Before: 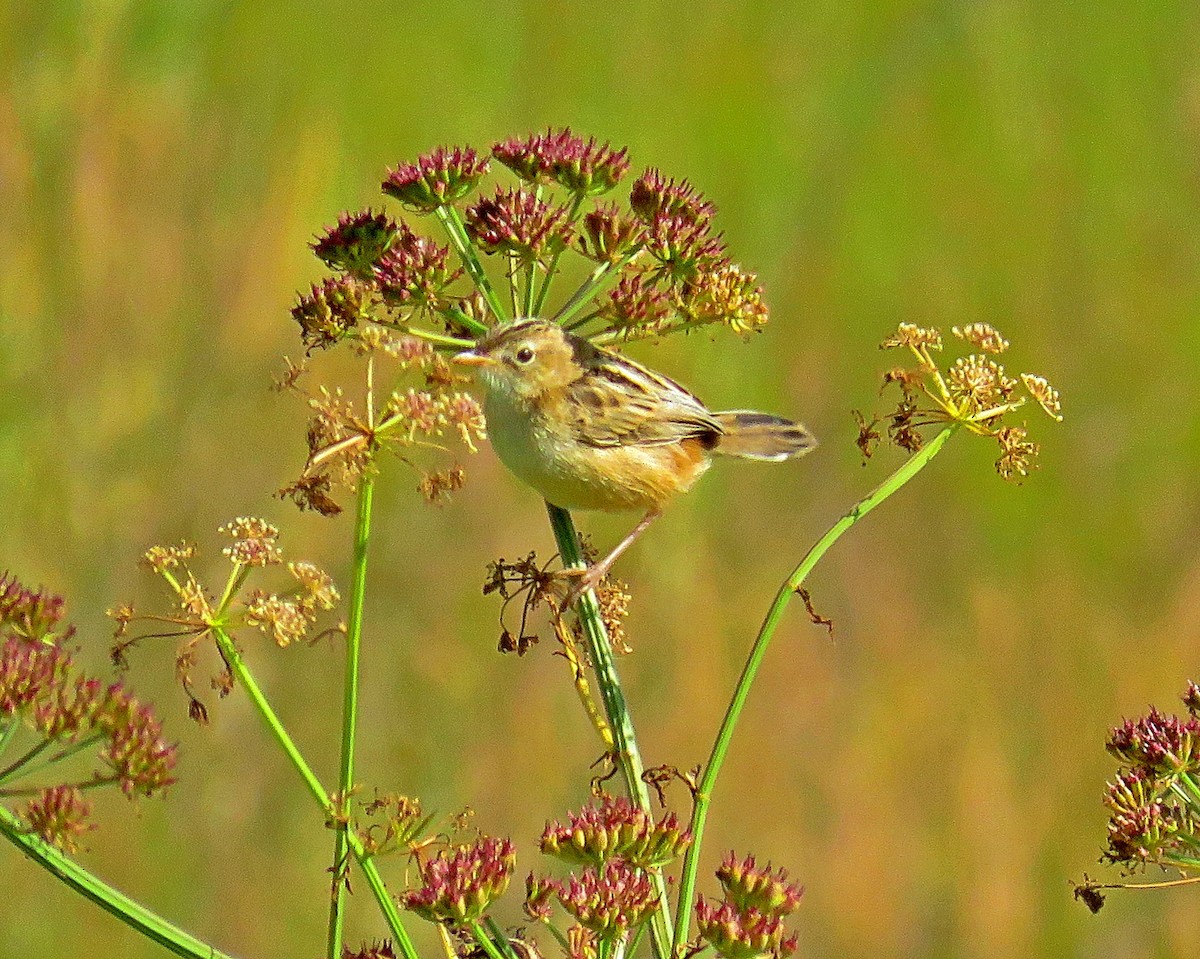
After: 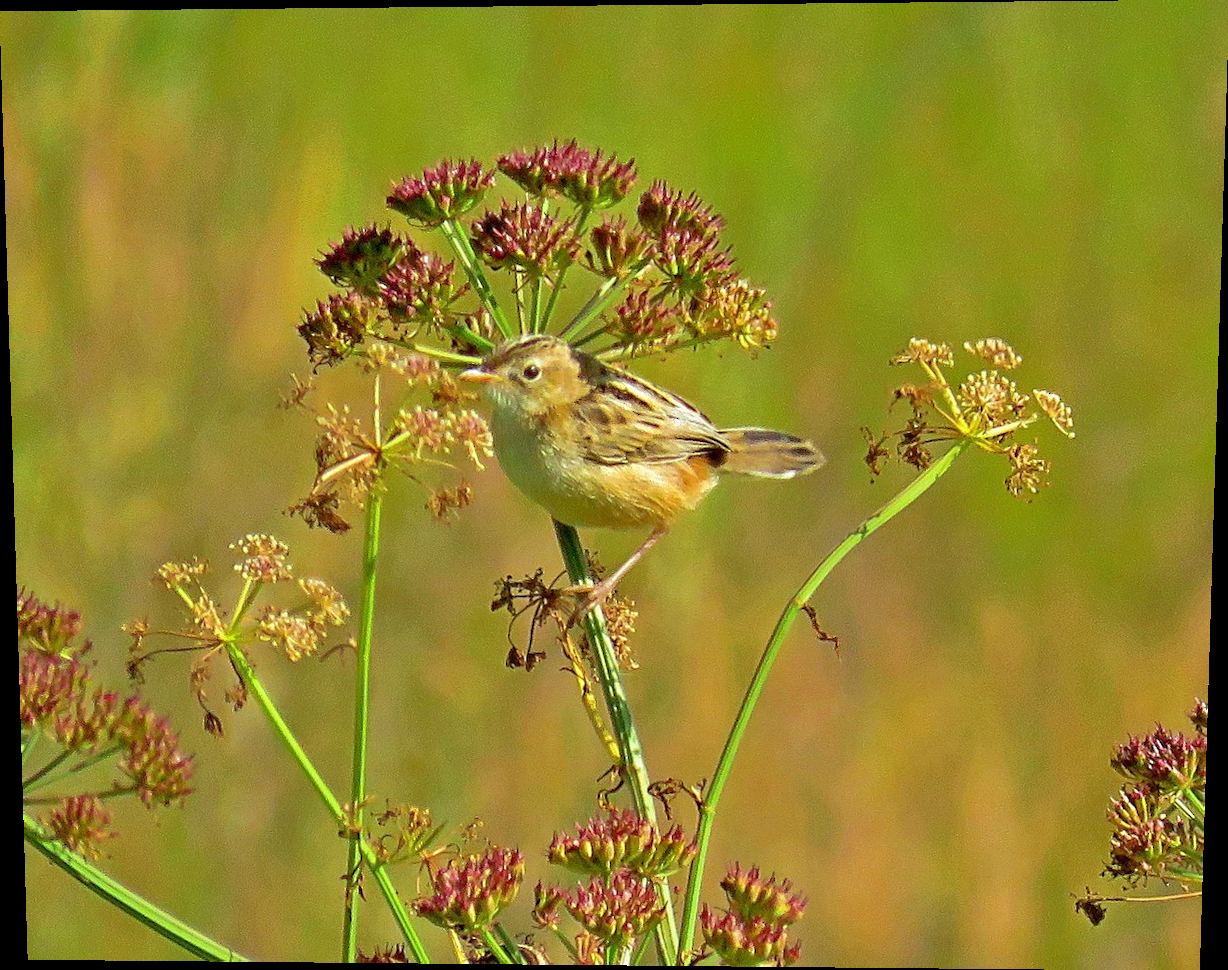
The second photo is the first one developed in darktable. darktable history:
sharpen: radius 5.325, amount 0.312, threshold 26.433
rotate and perspective: lens shift (vertical) 0.048, lens shift (horizontal) -0.024, automatic cropping off
